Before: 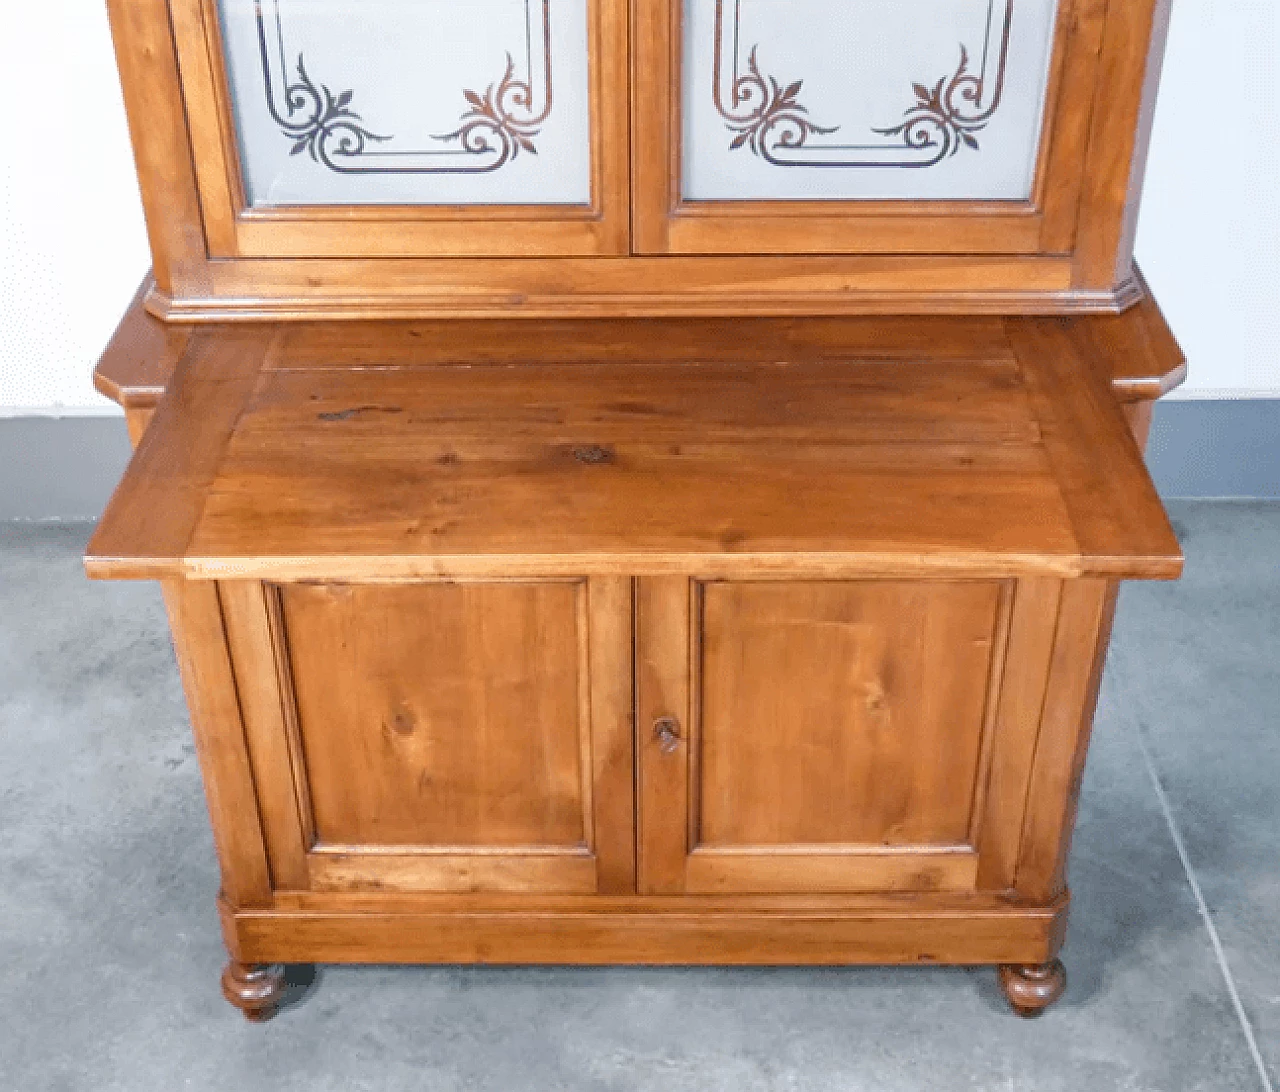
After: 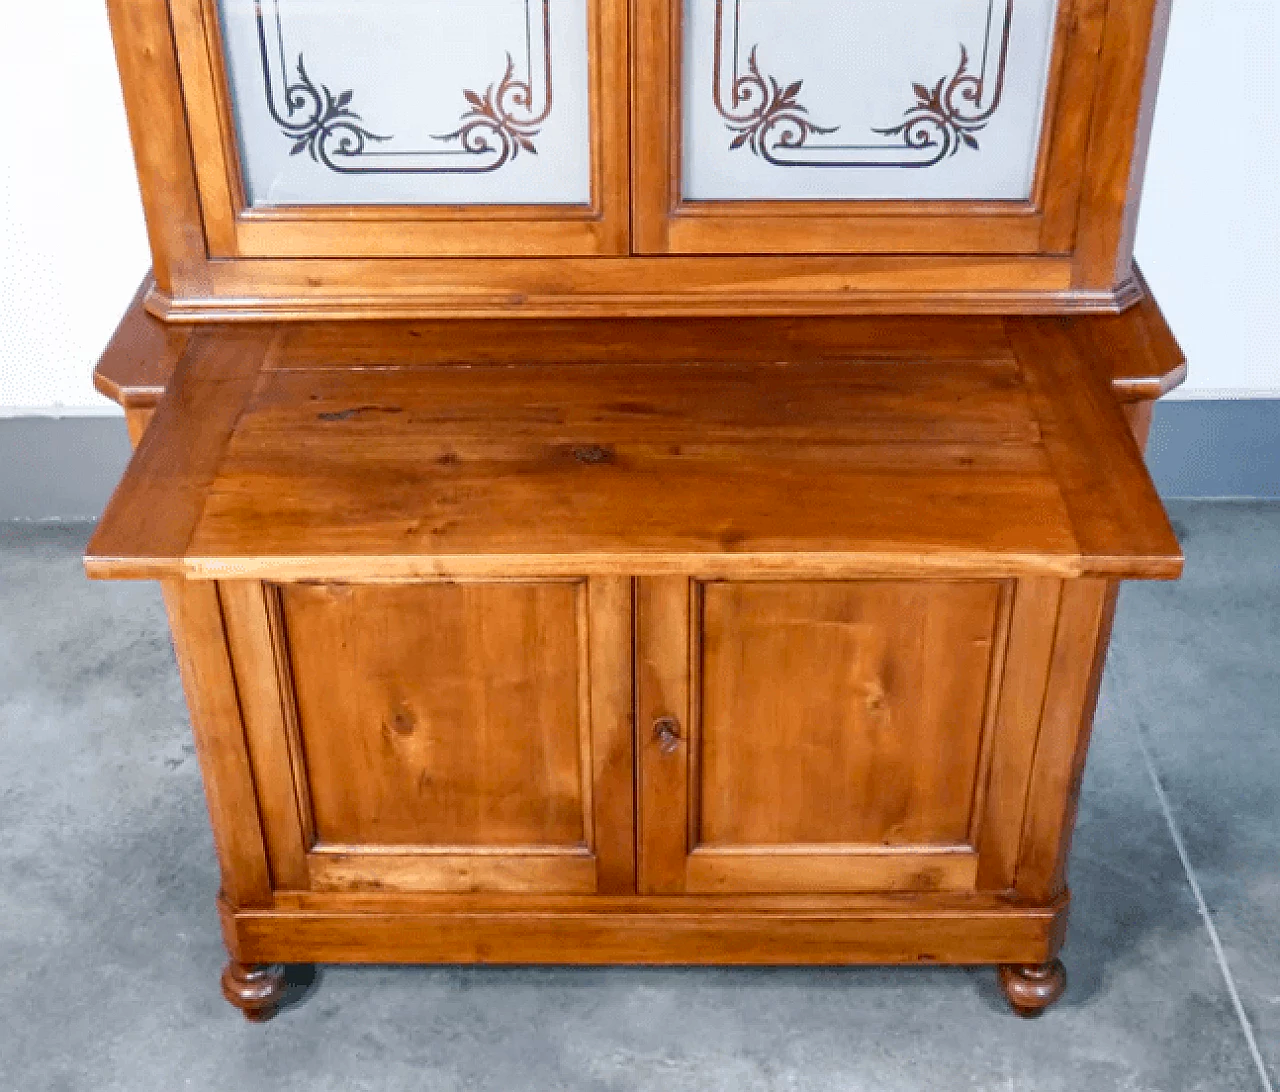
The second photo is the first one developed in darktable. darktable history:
contrast brightness saturation: contrast 0.119, brightness -0.123, saturation 0.198
